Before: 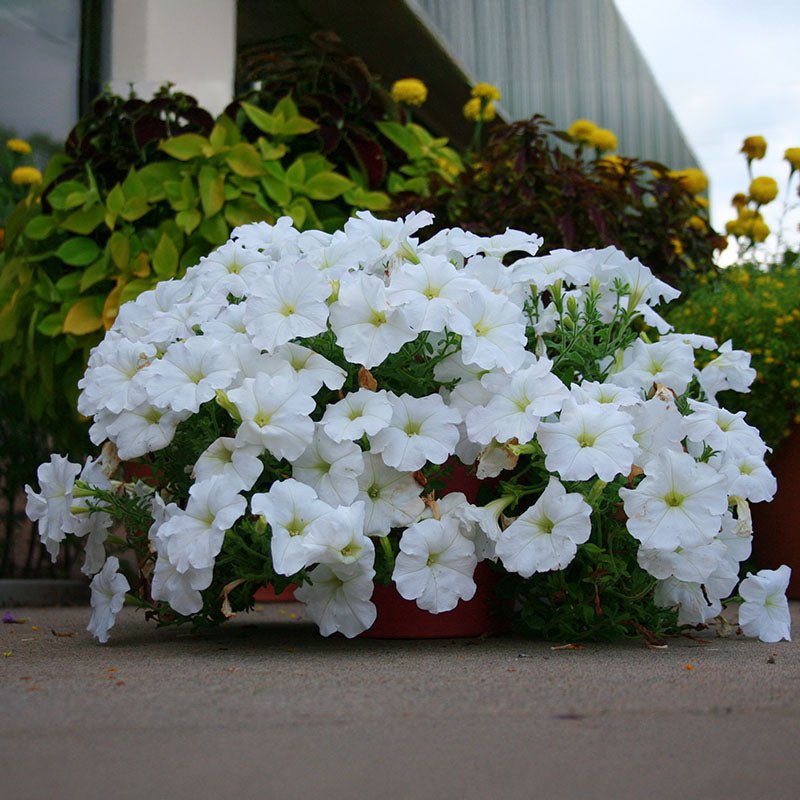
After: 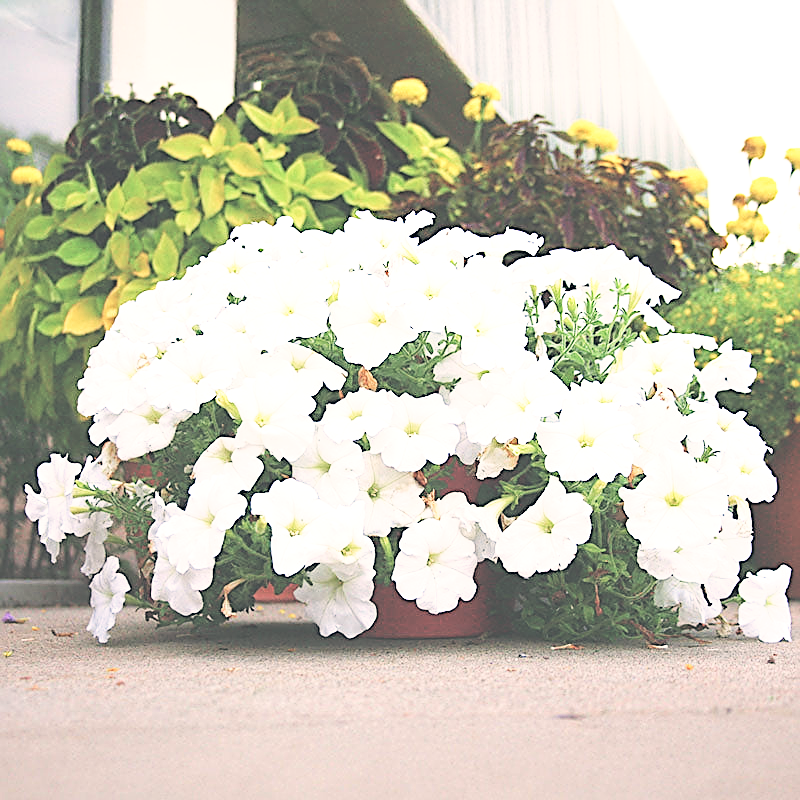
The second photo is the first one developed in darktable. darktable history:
rgb levels: levels [[0.029, 0.461, 0.922], [0, 0.5, 1], [0, 0.5, 1]]
exposure: black level correction -0.023, exposure 1.397 EV, compensate highlight preservation false
color correction: highlights a* 5.38, highlights b* 5.3, shadows a* -4.26, shadows b* -5.11
base curve: curves: ch0 [(0, 0) (0.008, 0.007) (0.022, 0.029) (0.048, 0.089) (0.092, 0.197) (0.191, 0.399) (0.275, 0.534) (0.357, 0.65) (0.477, 0.78) (0.542, 0.833) (0.799, 0.973) (1, 1)], preserve colors none
sharpen: amount 0.75
